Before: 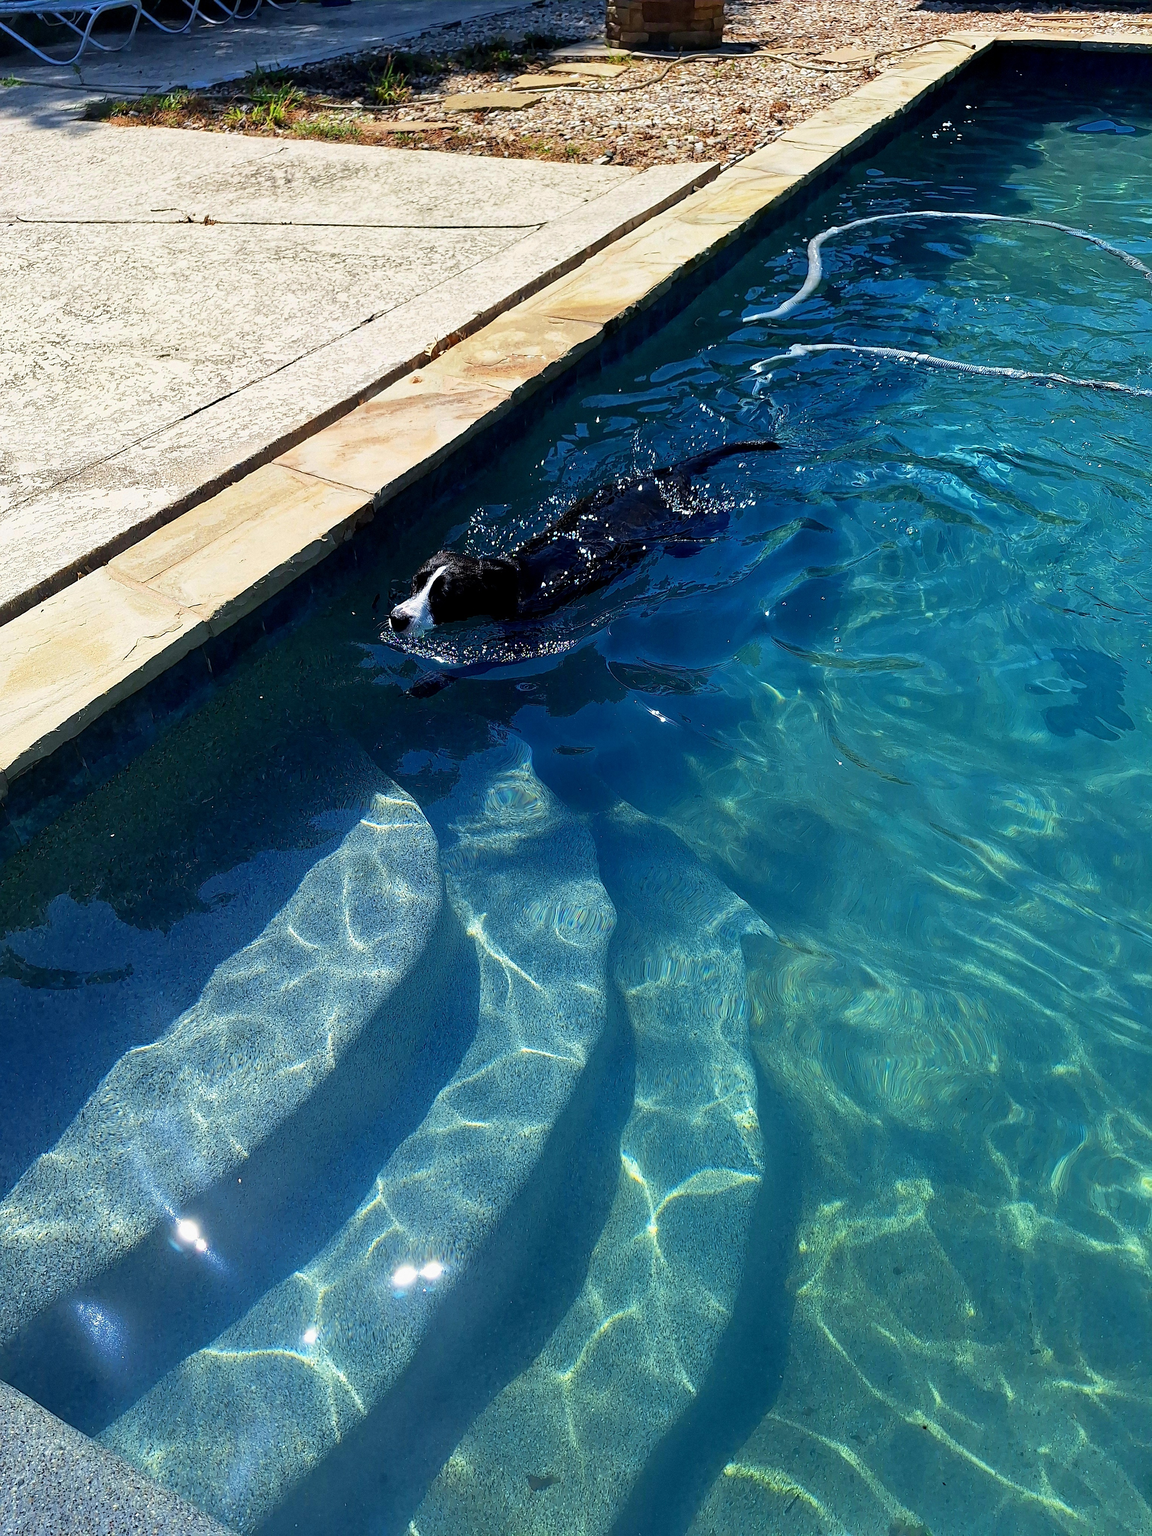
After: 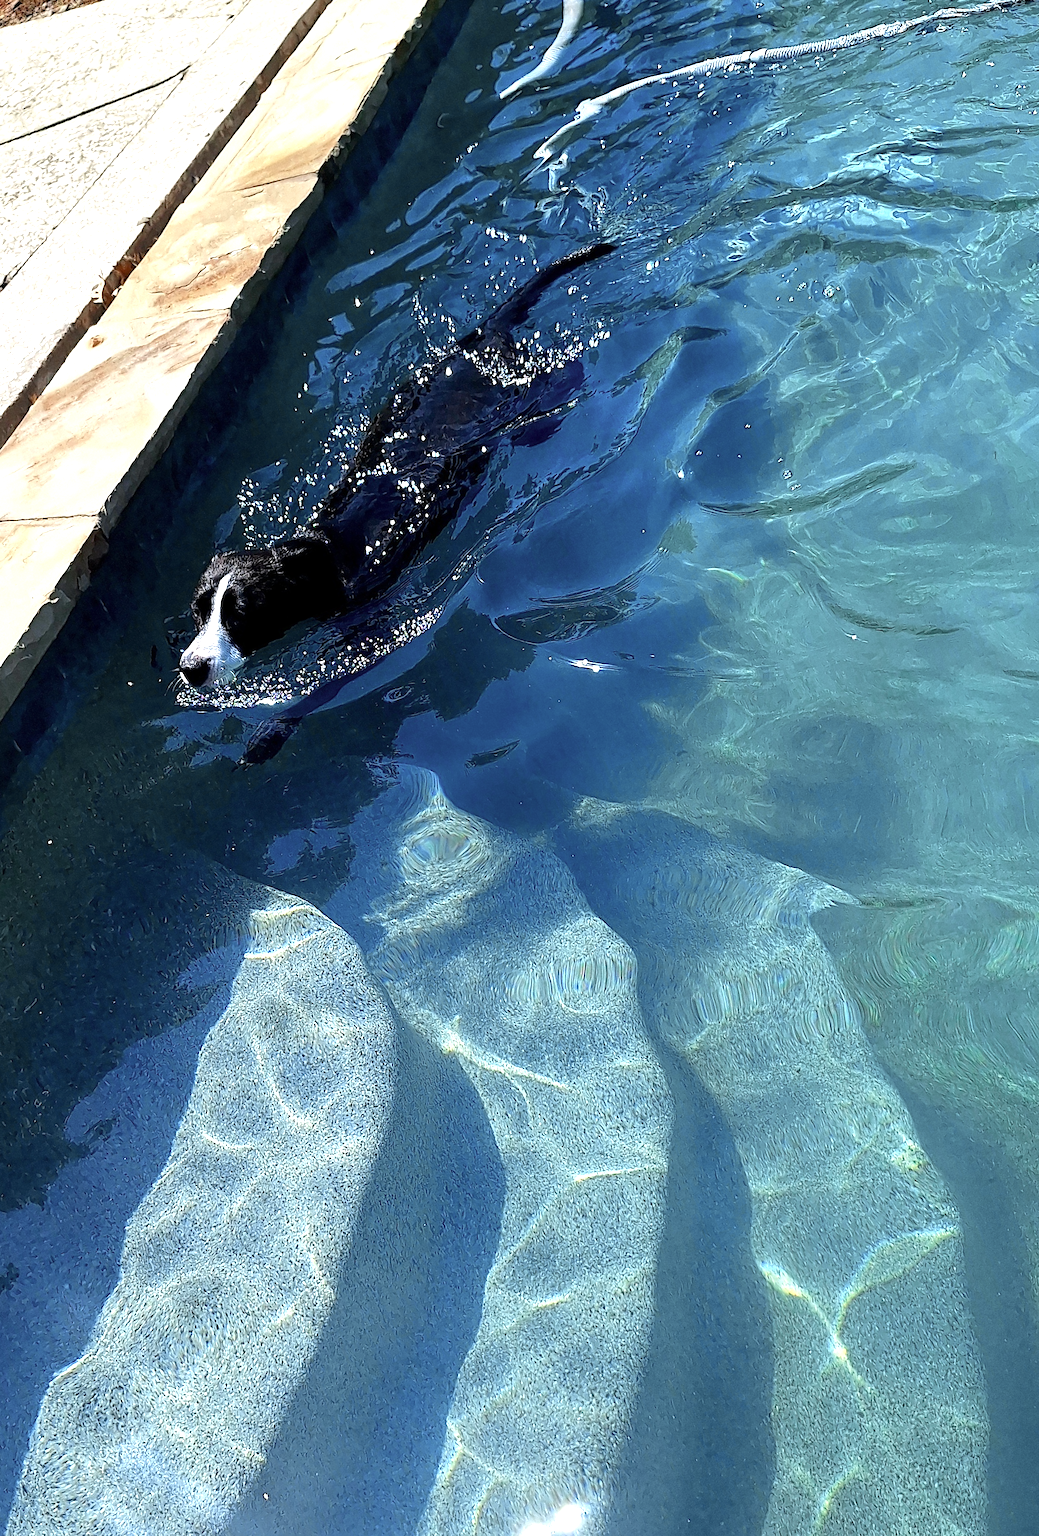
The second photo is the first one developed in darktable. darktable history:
exposure: exposure 0.564 EV, compensate highlight preservation false
crop and rotate: angle 20.82°, left 6.729%, right 4.012%, bottom 1.079%
color zones: curves: ch0 [(0, 0.5) (0.125, 0.4) (0.25, 0.5) (0.375, 0.4) (0.5, 0.4) (0.625, 0.6) (0.75, 0.6) (0.875, 0.5)]; ch1 [(0, 0.35) (0.125, 0.45) (0.25, 0.35) (0.375, 0.35) (0.5, 0.35) (0.625, 0.35) (0.75, 0.45) (0.875, 0.35)]; ch2 [(0, 0.6) (0.125, 0.5) (0.25, 0.5) (0.375, 0.6) (0.5, 0.6) (0.625, 0.5) (0.75, 0.5) (0.875, 0.5)]
